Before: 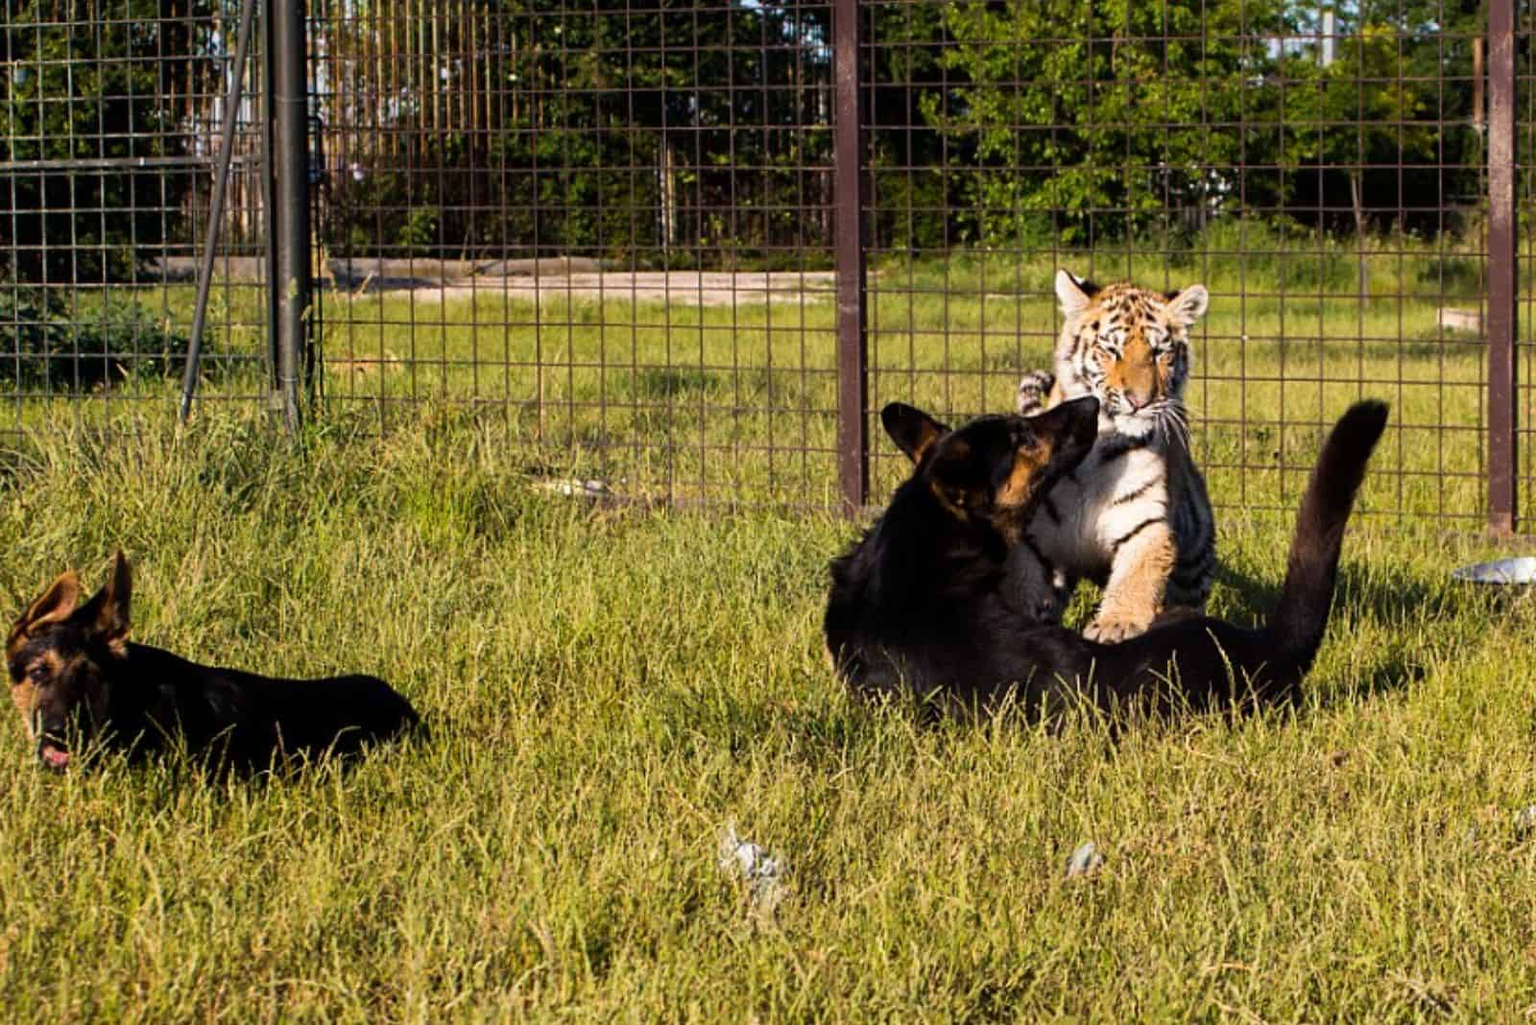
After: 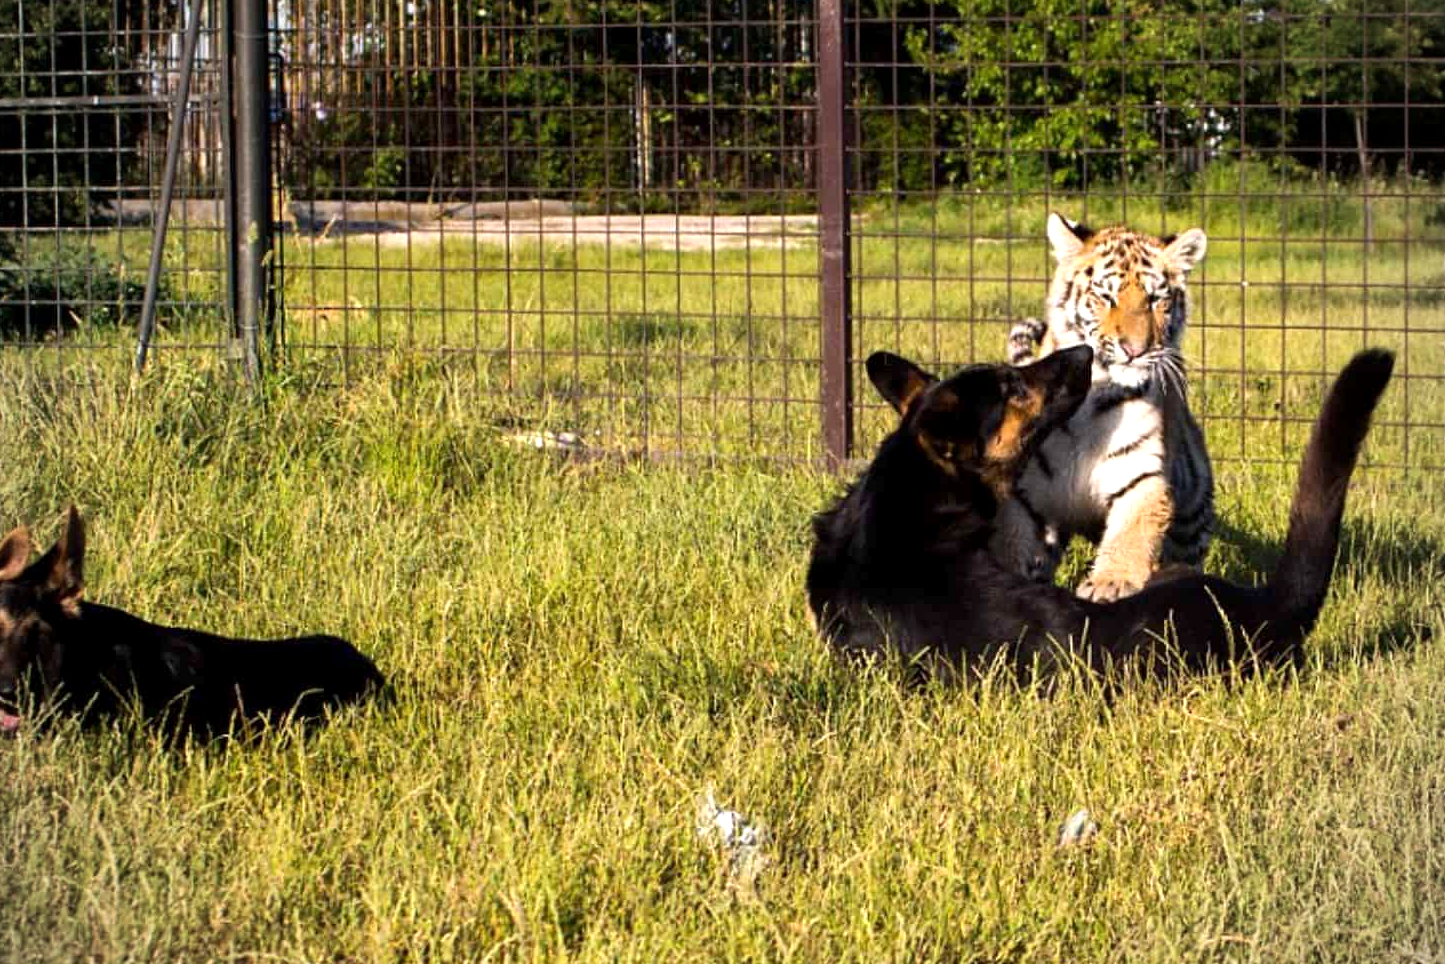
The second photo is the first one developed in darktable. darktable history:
vignetting: unbound false
exposure: black level correction 0.001, exposure 0.499 EV, compensate highlight preservation false
crop: left 3.31%, top 6.435%, right 6.331%, bottom 3.251%
